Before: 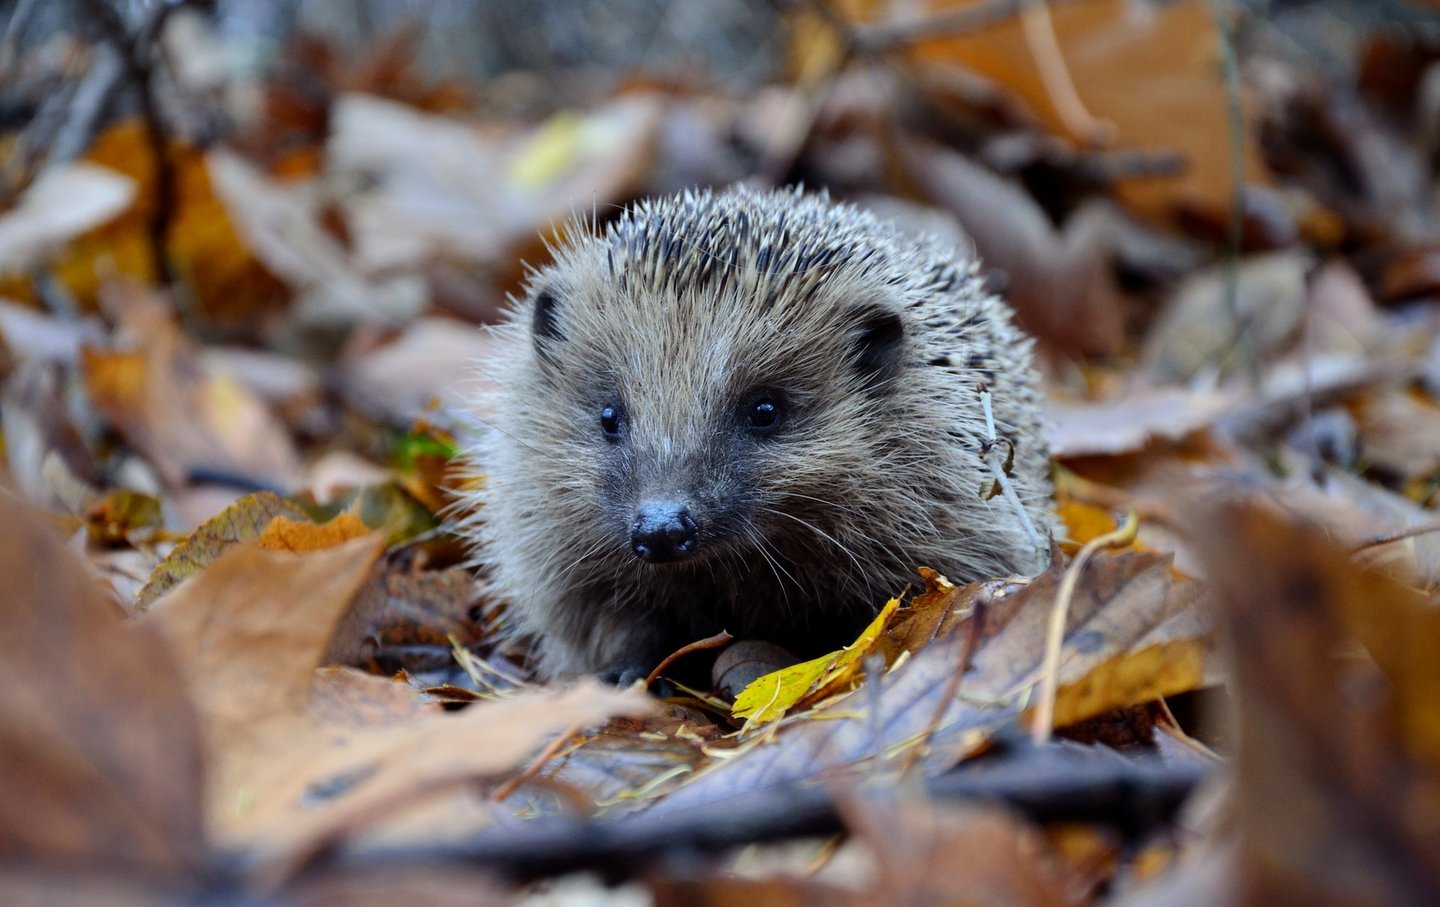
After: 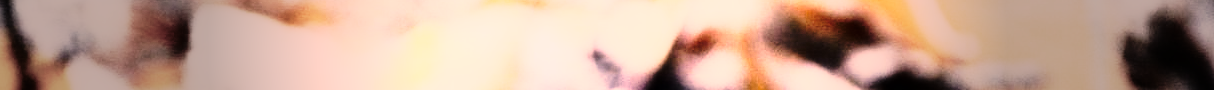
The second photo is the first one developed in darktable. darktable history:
rgb curve: curves: ch0 [(0, 0) (0.21, 0.15) (0.24, 0.21) (0.5, 0.75) (0.75, 0.96) (0.89, 0.99) (1, 1)]; ch1 [(0, 0.02) (0.21, 0.13) (0.25, 0.2) (0.5, 0.67) (0.75, 0.9) (0.89, 0.97) (1, 1)]; ch2 [(0, 0.02) (0.21, 0.13) (0.25, 0.2) (0.5, 0.67) (0.75, 0.9) (0.89, 0.97) (1, 1)], compensate middle gray true
crop and rotate: left 9.644%, top 9.491%, right 6.021%, bottom 80.509%
color correction: highlights a* 21.16, highlights b* 19.61
vignetting: fall-off start 31.28%, fall-off radius 34.64%, brightness -0.575
exposure: black level correction 0, exposure 1.3 EV, compensate exposure bias true, compensate highlight preservation false
base curve: curves: ch0 [(0, 0) (0.028, 0.03) (0.121, 0.232) (0.46, 0.748) (0.859, 0.968) (1, 1)], preserve colors none
